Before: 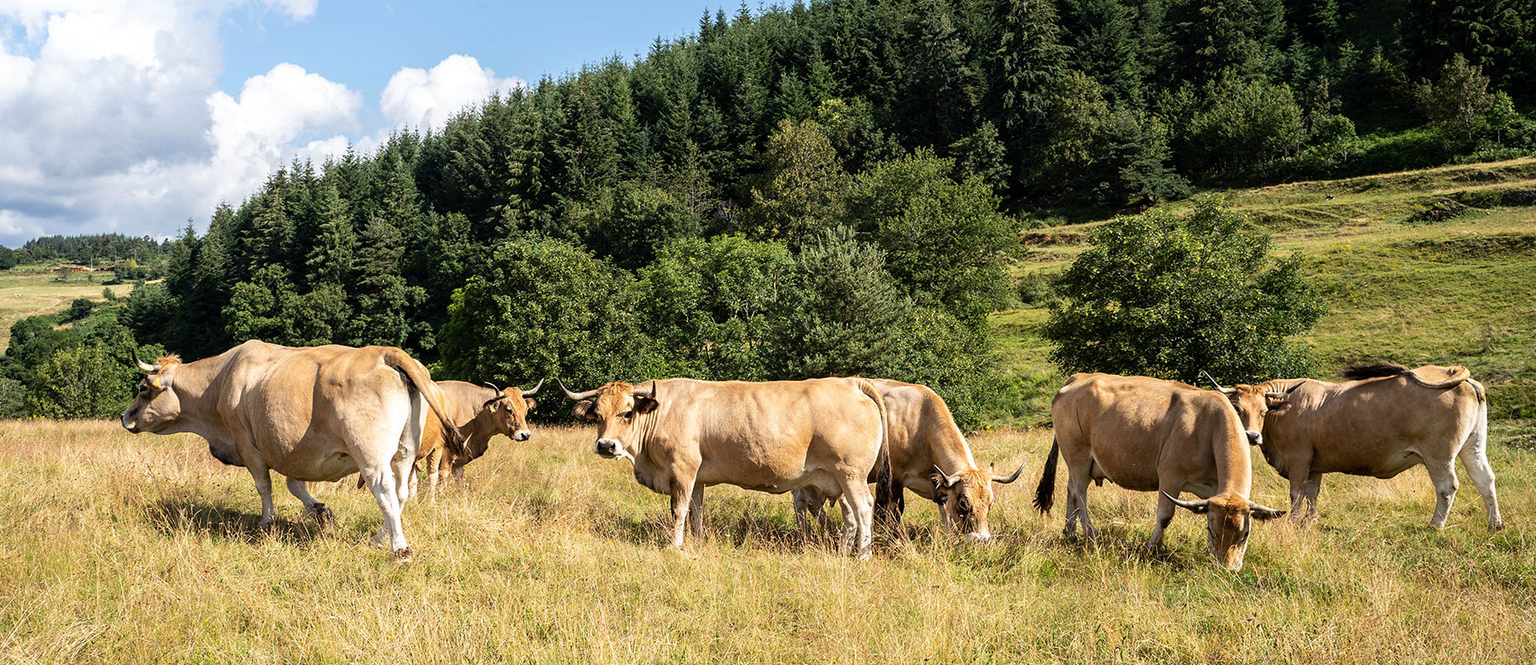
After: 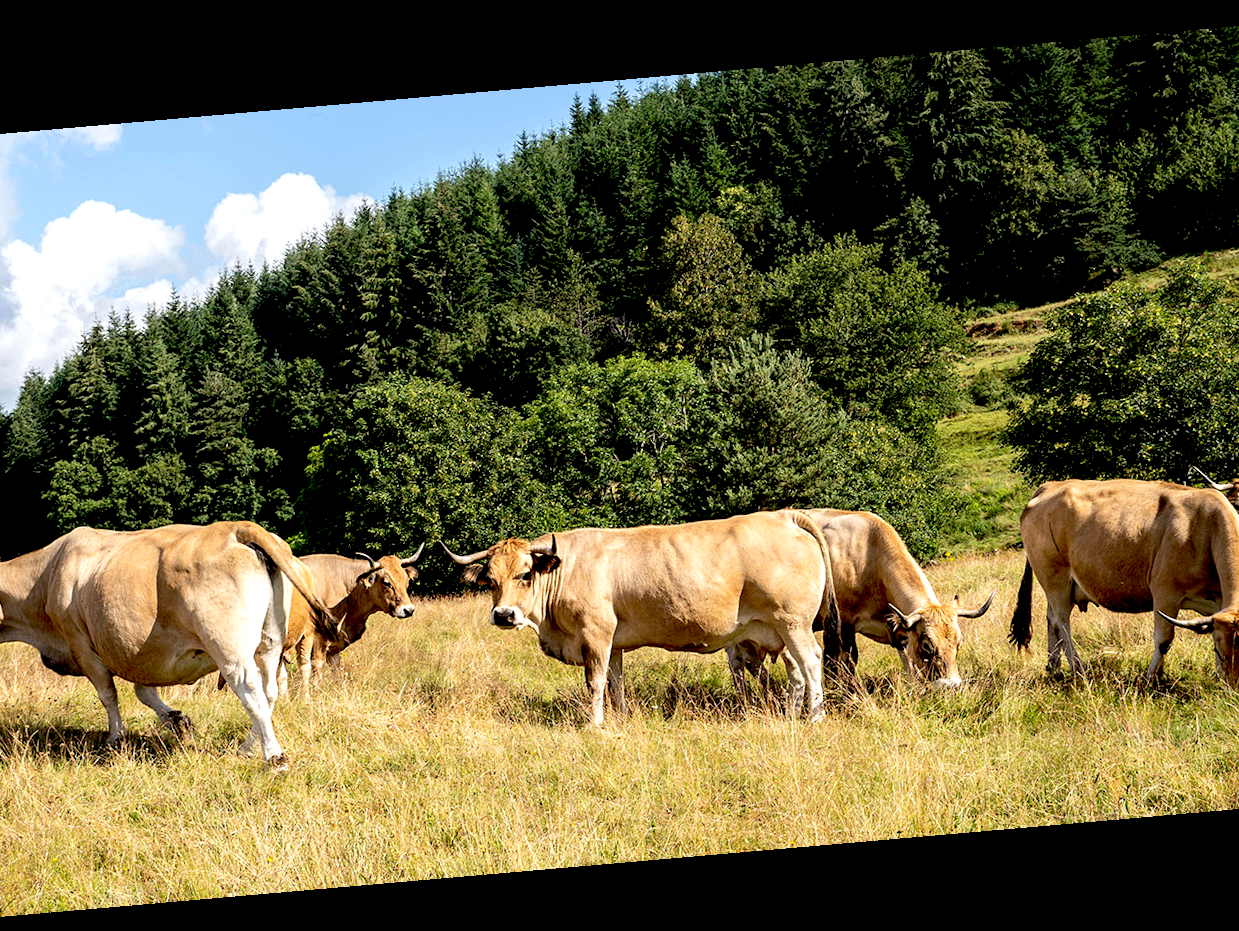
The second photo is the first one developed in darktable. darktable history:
exposure: black level correction 0.025, exposure 0.182 EV, compensate highlight preservation false
crop and rotate: left 13.409%, right 19.924%
rotate and perspective: rotation -4.98°, automatic cropping off
